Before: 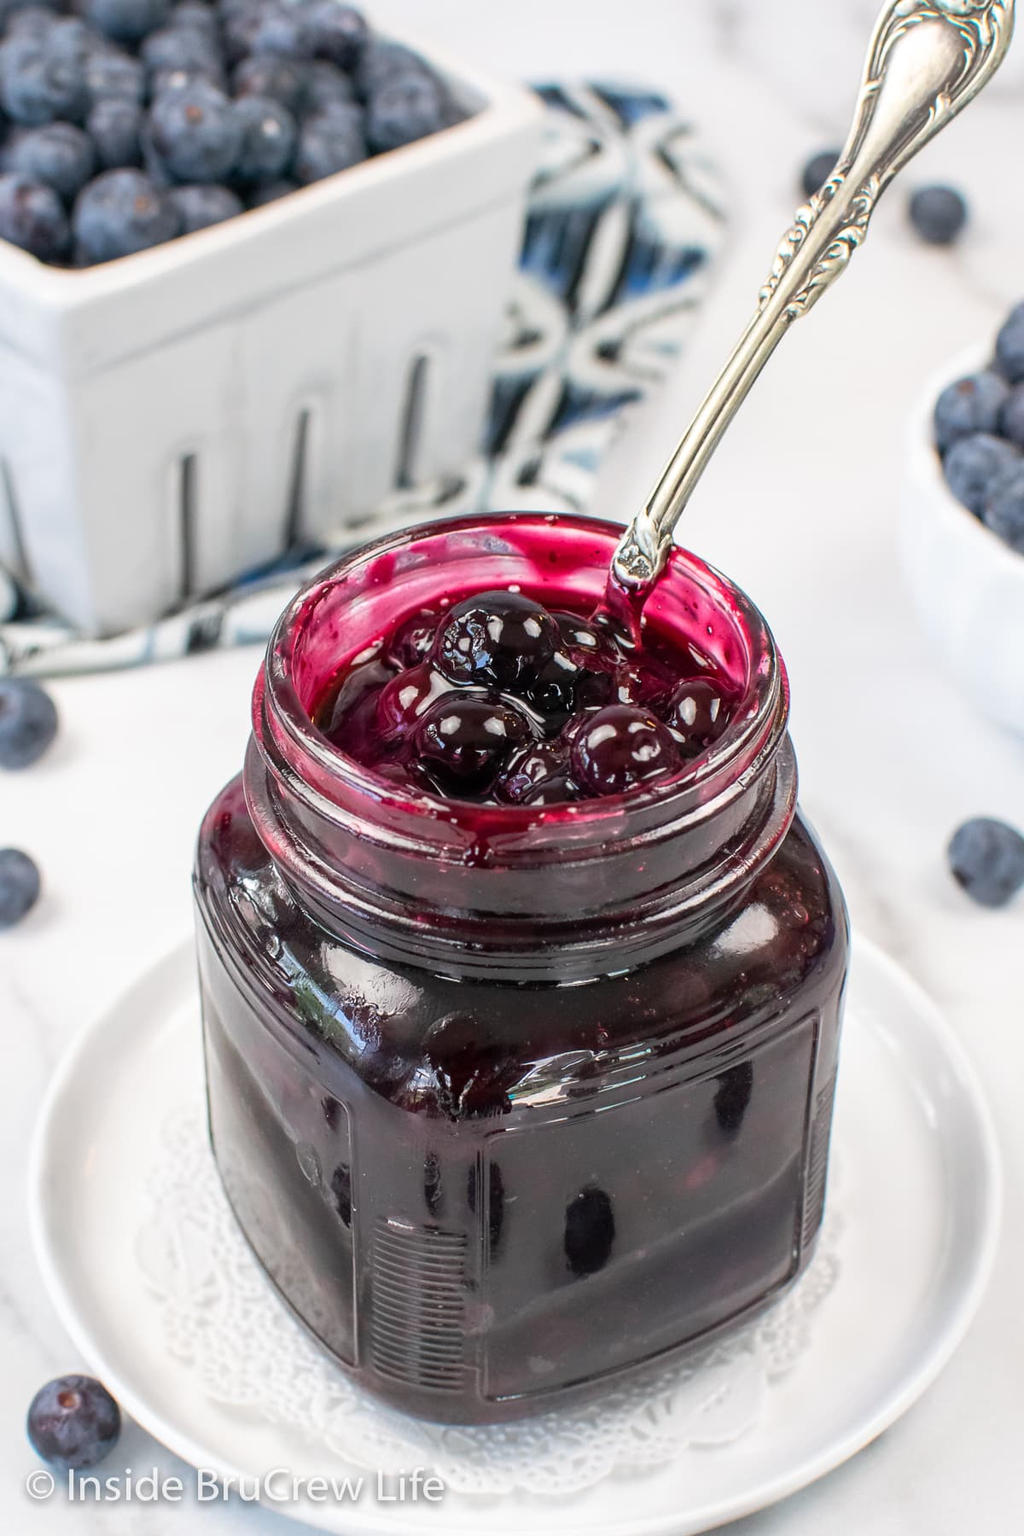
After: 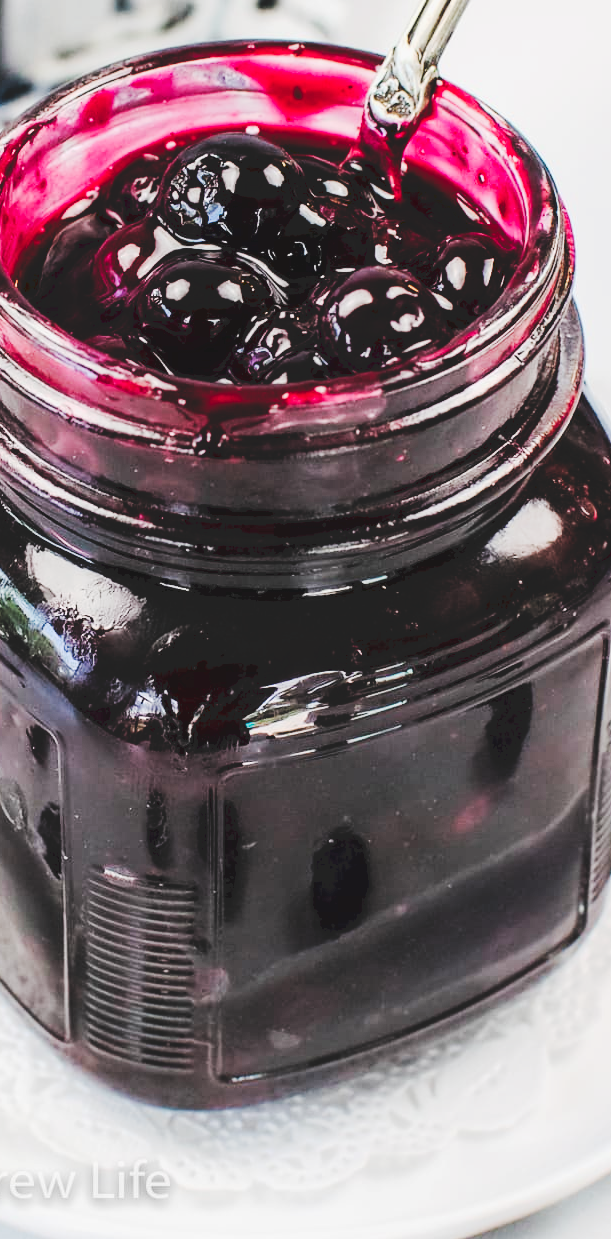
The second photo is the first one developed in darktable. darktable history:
crop and rotate: left 29.237%, top 31.152%, right 19.807%
filmic rgb: black relative exposure -4.91 EV, white relative exposure 2.84 EV, hardness 3.7
tone curve: curves: ch0 [(0, 0) (0.003, 0.13) (0.011, 0.13) (0.025, 0.134) (0.044, 0.136) (0.069, 0.139) (0.1, 0.144) (0.136, 0.151) (0.177, 0.171) (0.224, 0.2) (0.277, 0.247) (0.335, 0.318) (0.399, 0.412) (0.468, 0.536) (0.543, 0.659) (0.623, 0.746) (0.709, 0.812) (0.801, 0.871) (0.898, 0.915) (1, 1)], preserve colors none
